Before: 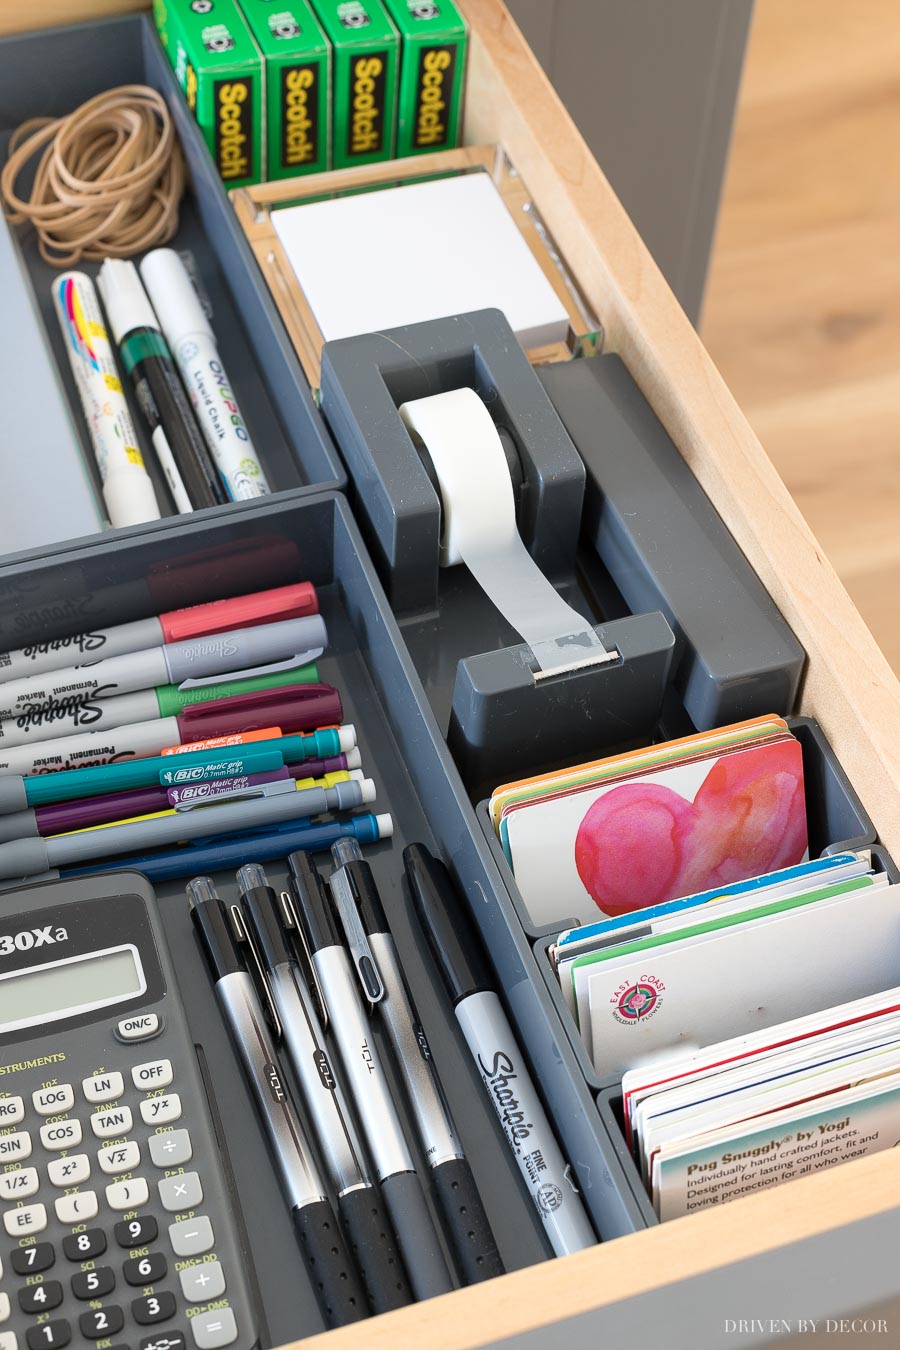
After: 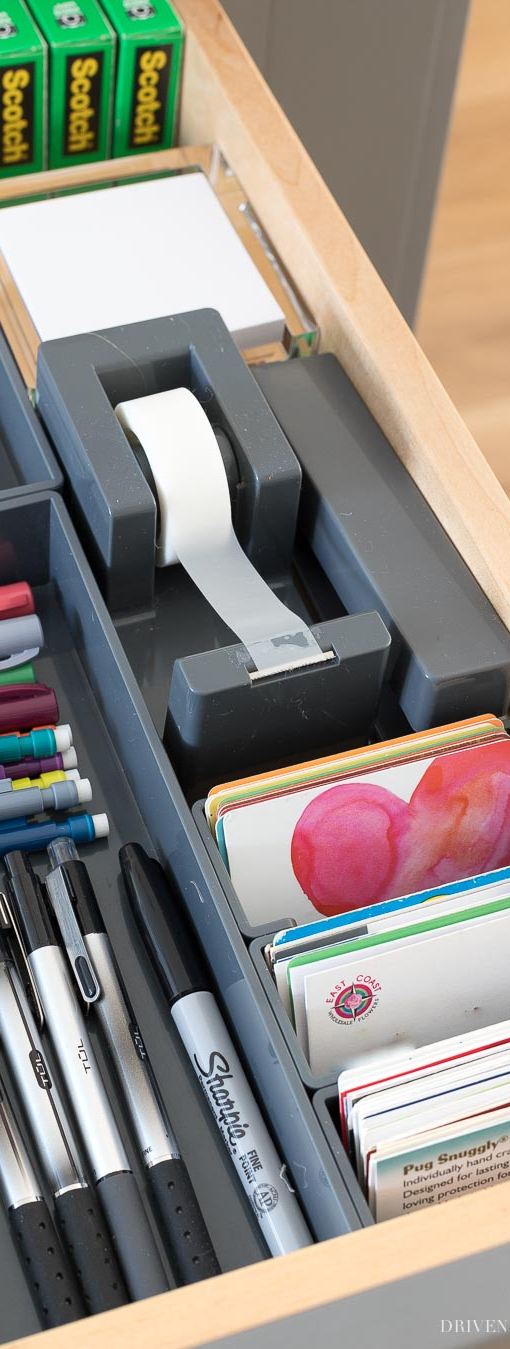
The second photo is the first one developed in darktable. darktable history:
crop: left 31.565%, top 0.01%, right 11.69%
